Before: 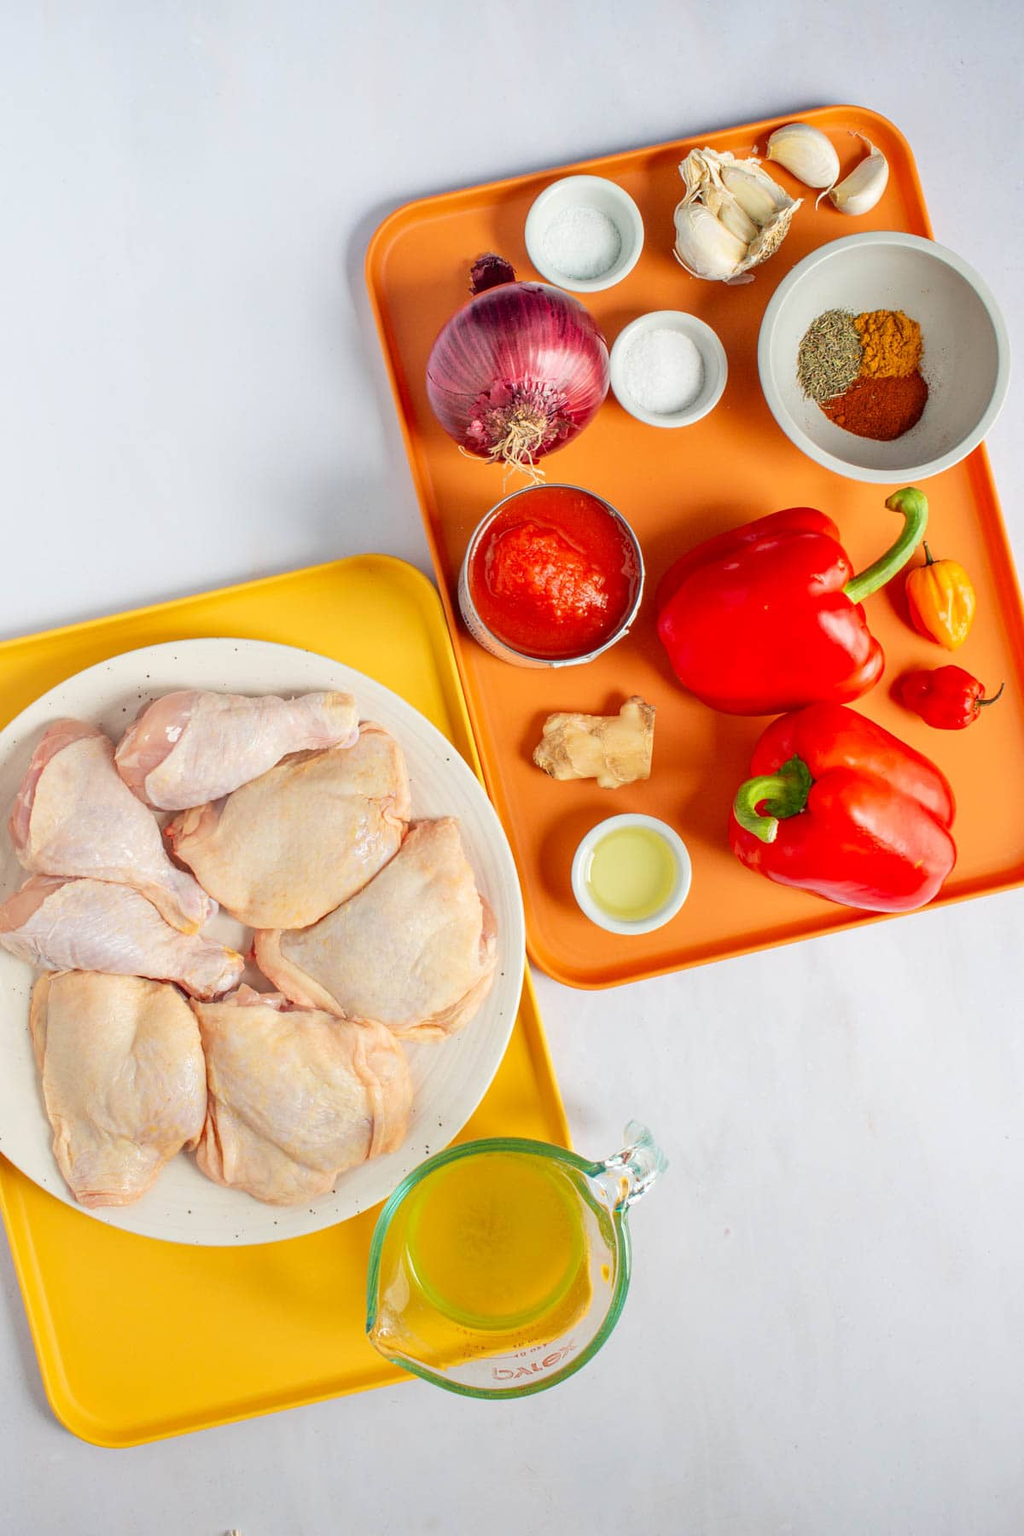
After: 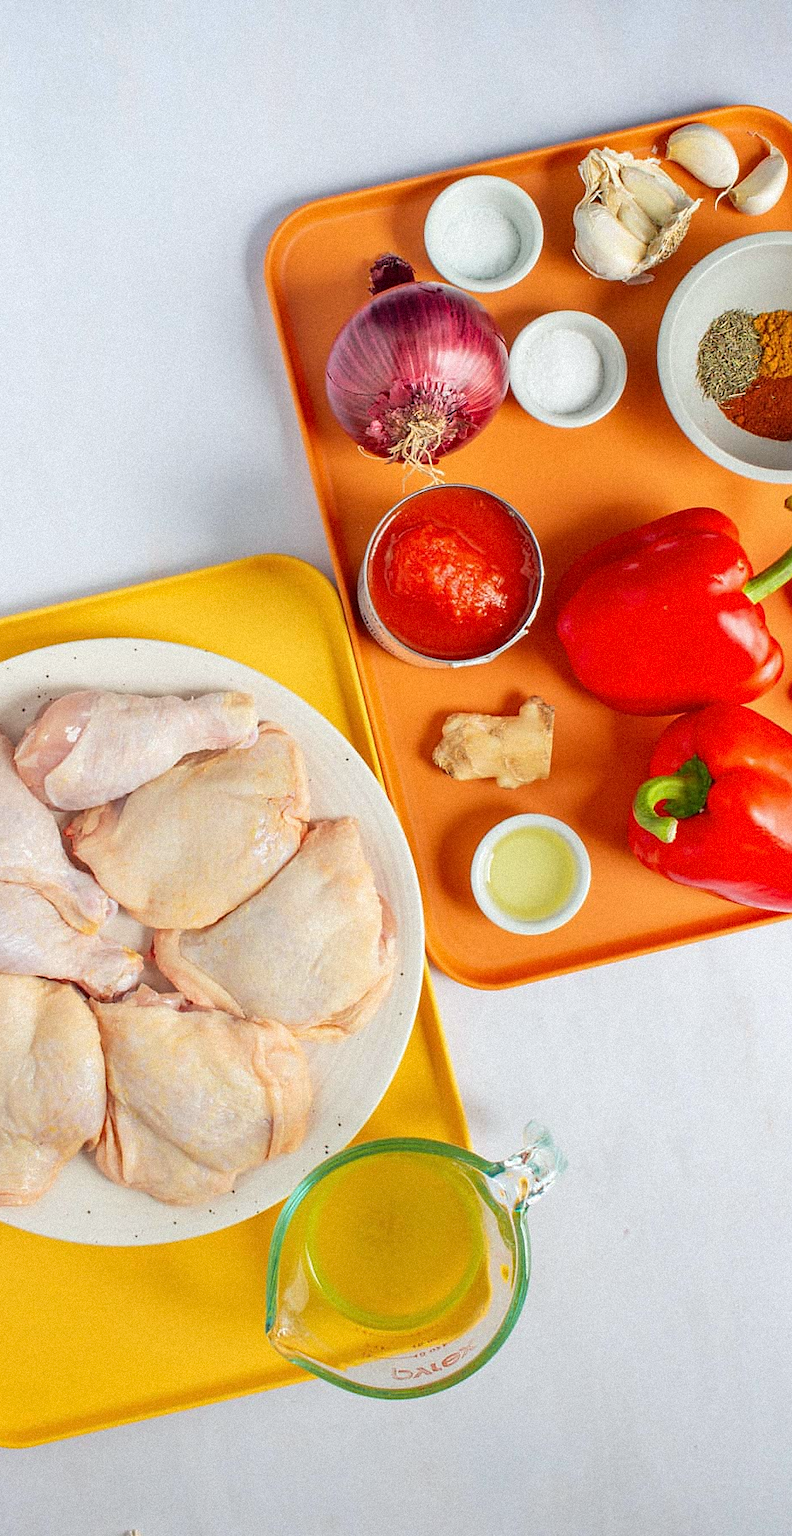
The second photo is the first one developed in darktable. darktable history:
grain: mid-tones bias 0%
crop: left 9.88%, right 12.664%
white balance: red 0.986, blue 1.01
sharpen: radius 1.559, amount 0.373, threshold 1.271
